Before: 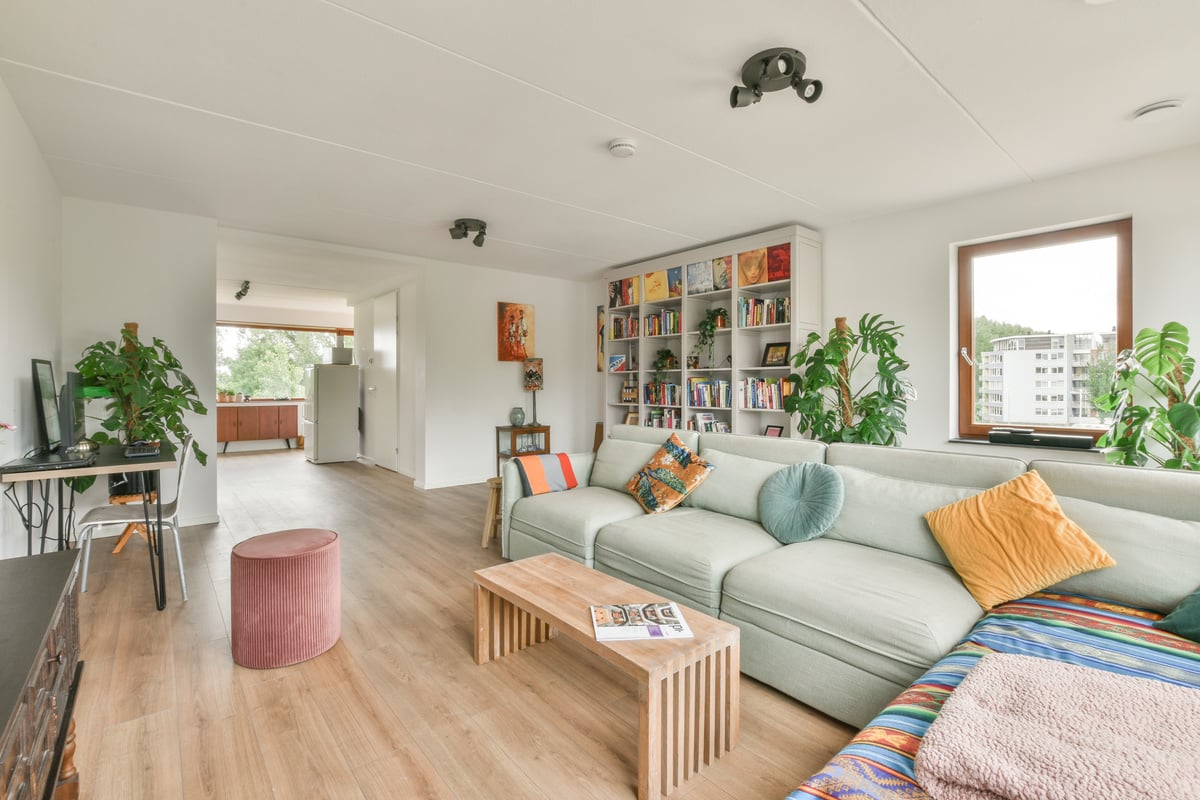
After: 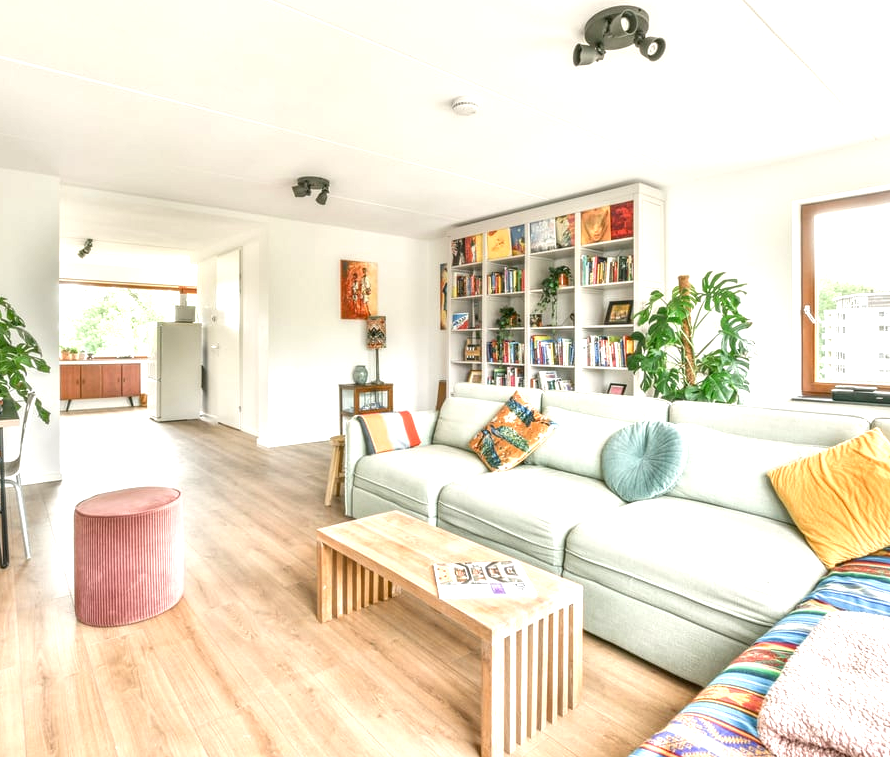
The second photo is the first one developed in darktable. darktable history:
exposure: black level correction 0.001, exposure 1 EV, compensate highlight preservation false
local contrast: on, module defaults
crop and rotate: left 13.15%, top 5.251%, right 12.609%
